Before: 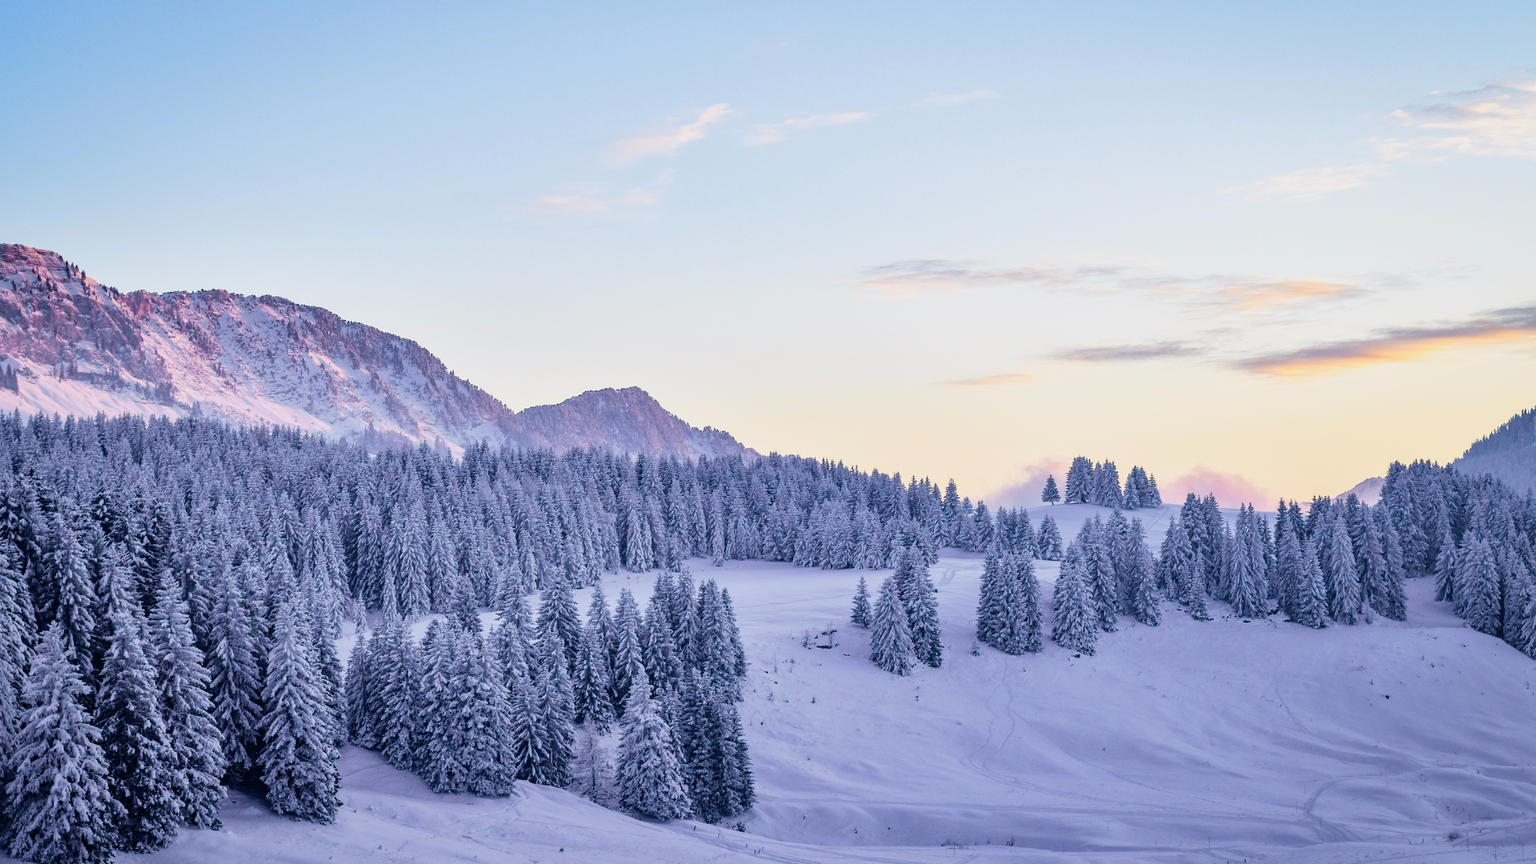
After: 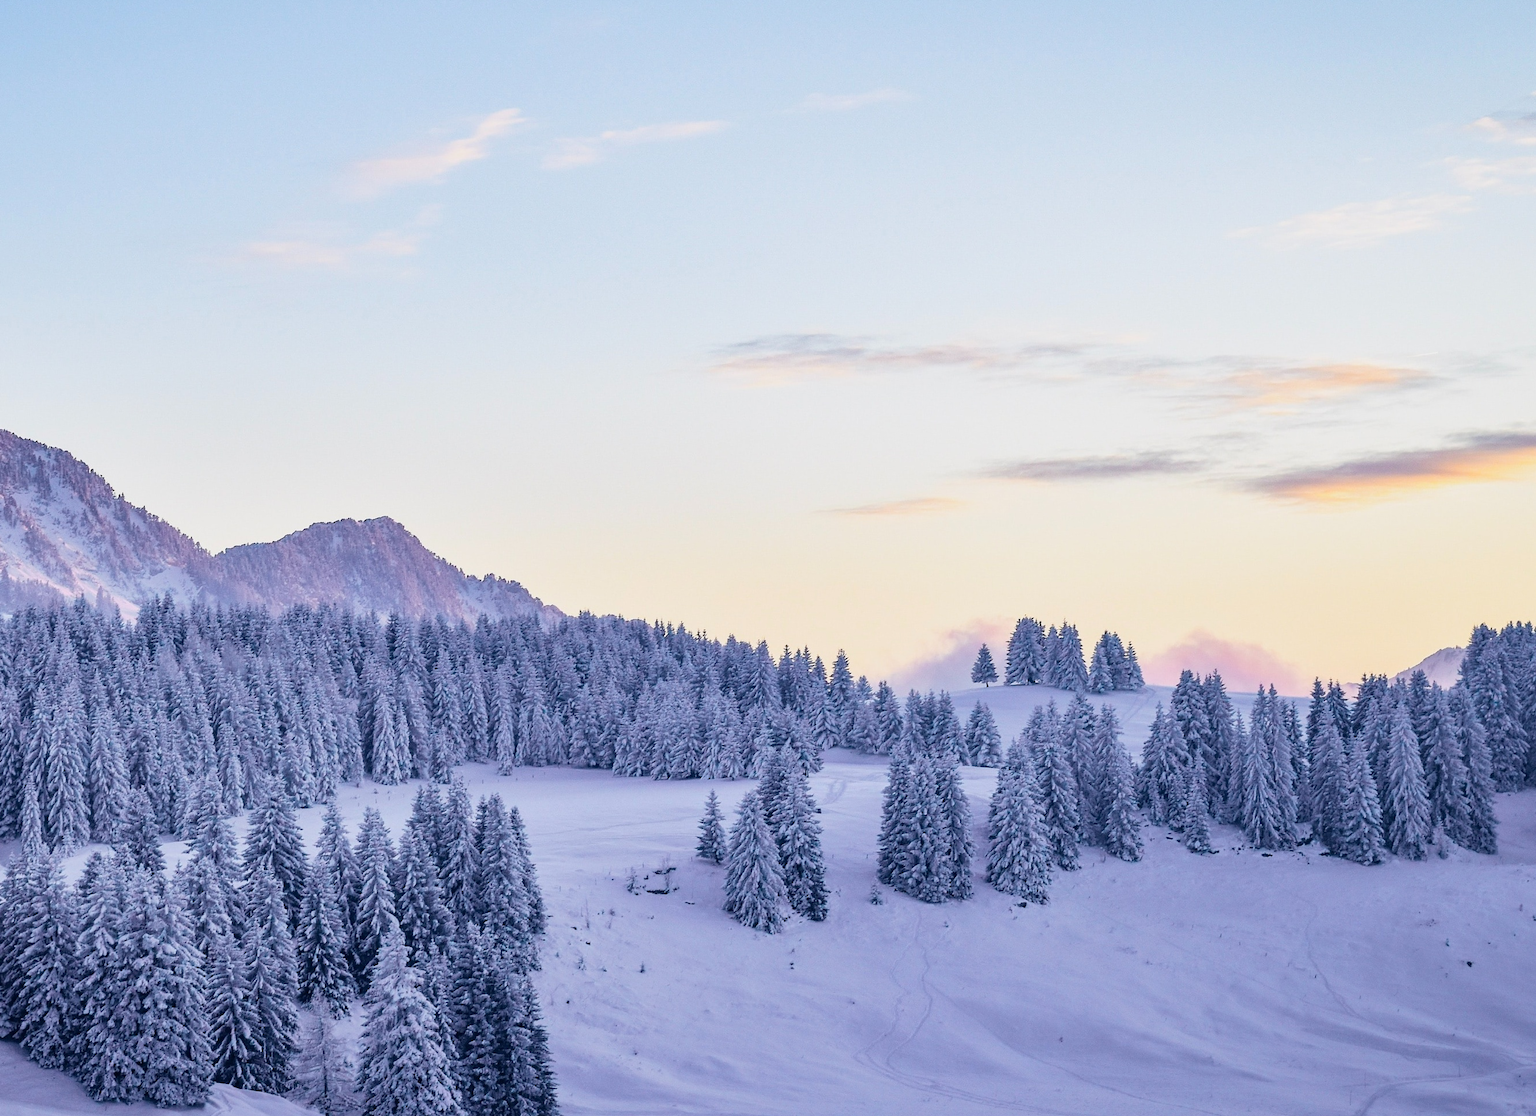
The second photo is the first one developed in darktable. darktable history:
crop and rotate: left 23.972%, top 3.328%, right 6.643%, bottom 7.029%
